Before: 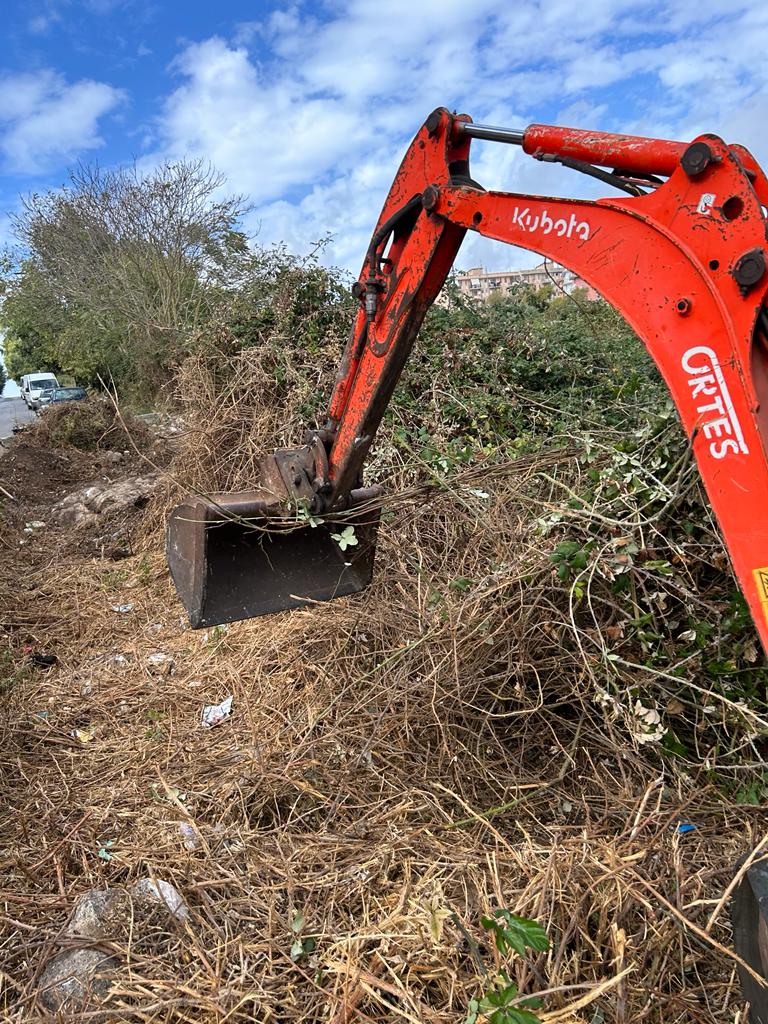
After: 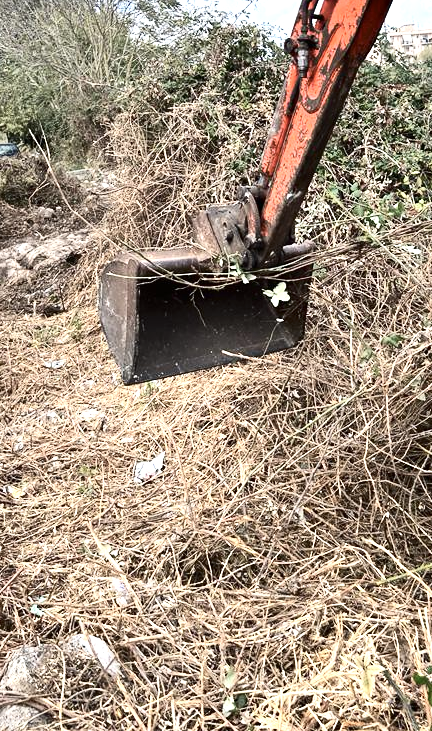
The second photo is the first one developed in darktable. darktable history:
exposure: black level correction 0, exposure 1 EV, compensate exposure bias true, compensate highlight preservation false
crop: left 8.966%, top 23.852%, right 34.699%, bottom 4.703%
contrast brightness saturation: contrast 0.25, saturation -0.31
